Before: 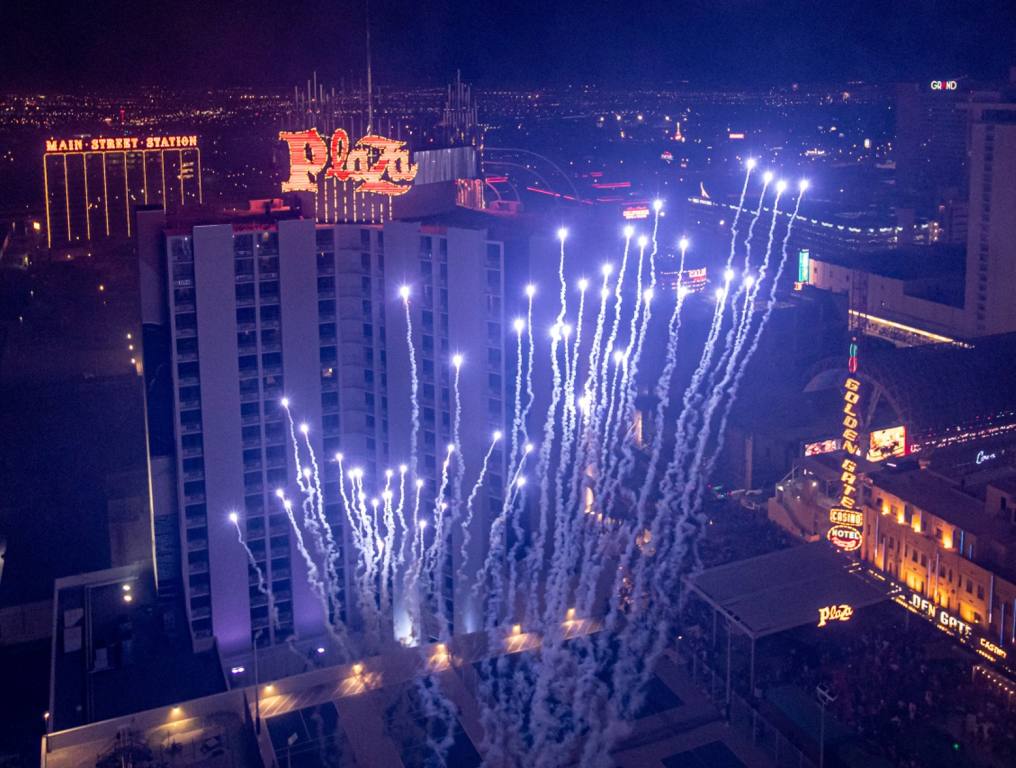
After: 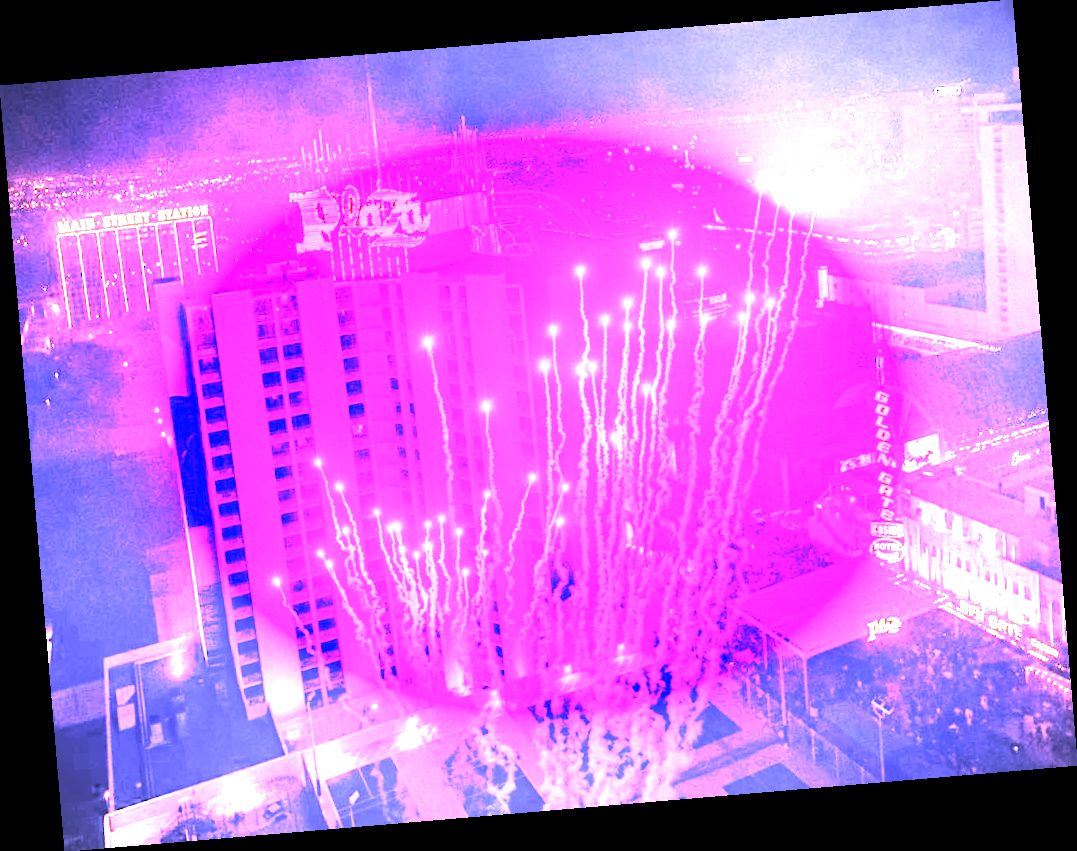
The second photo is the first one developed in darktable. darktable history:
white balance: red 8, blue 8
vignetting: fall-off start 67.5%, fall-off radius 67.23%, brightness -0.813, automatic ratio true
rotate and perspective: rotation -4.86°, automatic cropping off
